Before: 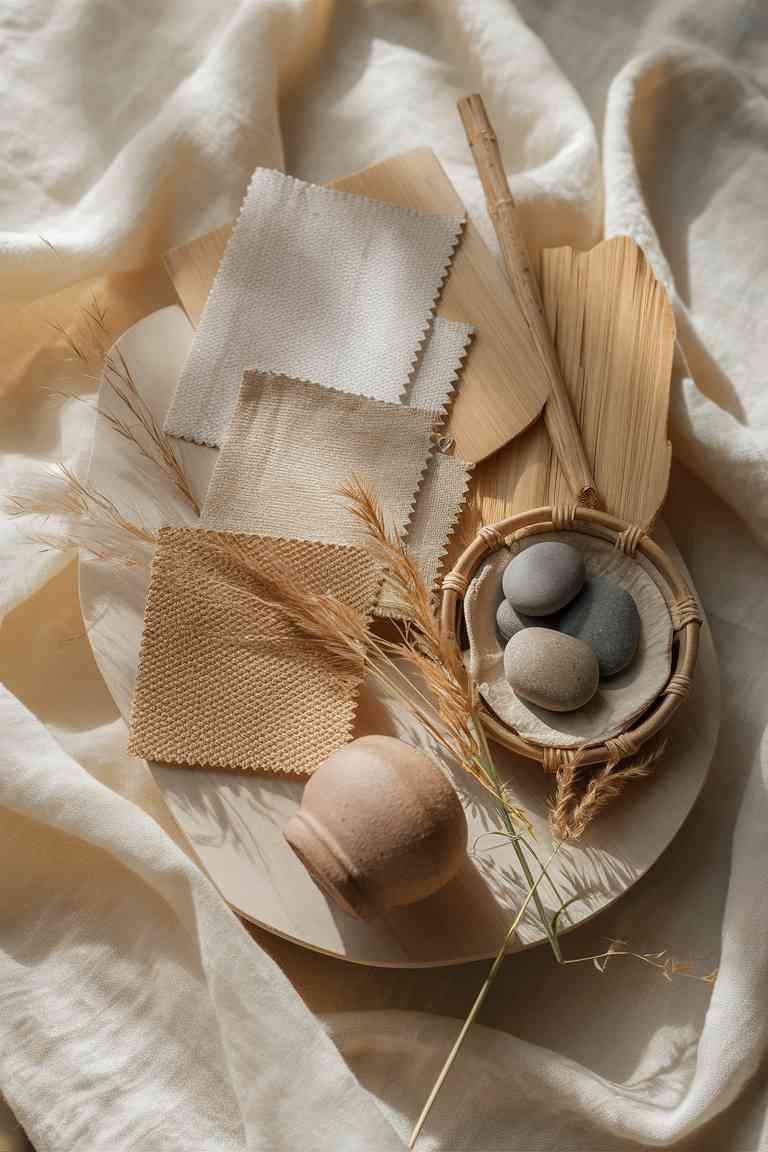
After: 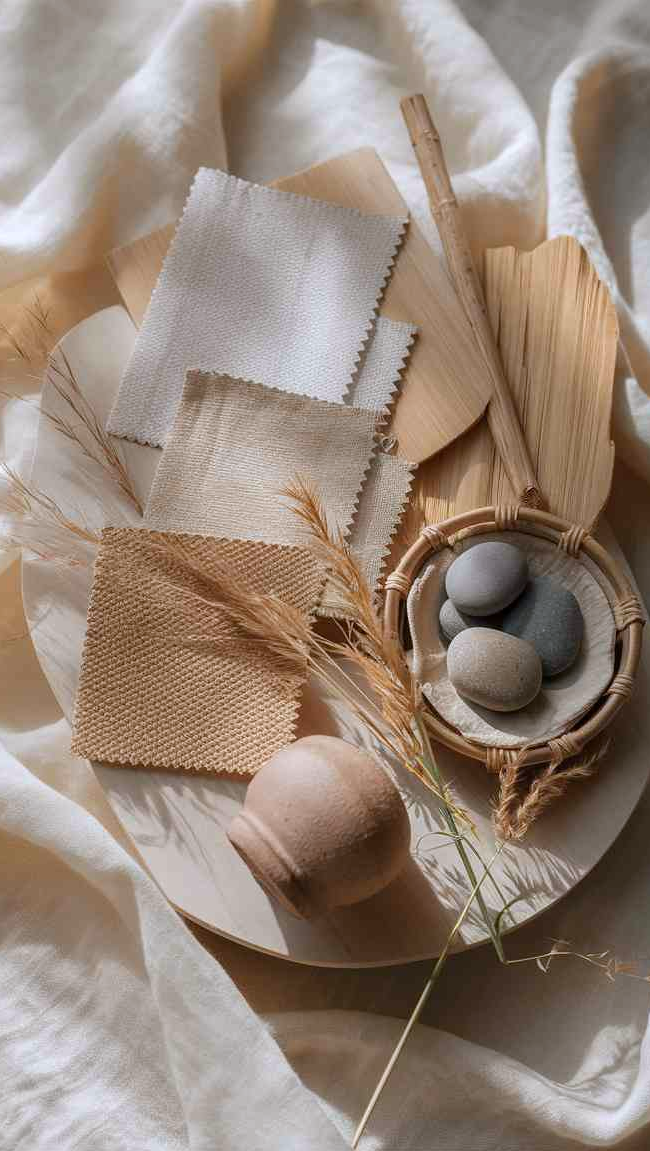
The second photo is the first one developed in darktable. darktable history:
color calibration: illuminant as shot in camera, x 0.358, y 0.373, temperature 4628.91 K, saturation algorithm version 1 (2020)
crop: left 7.463%, right 7.844%
